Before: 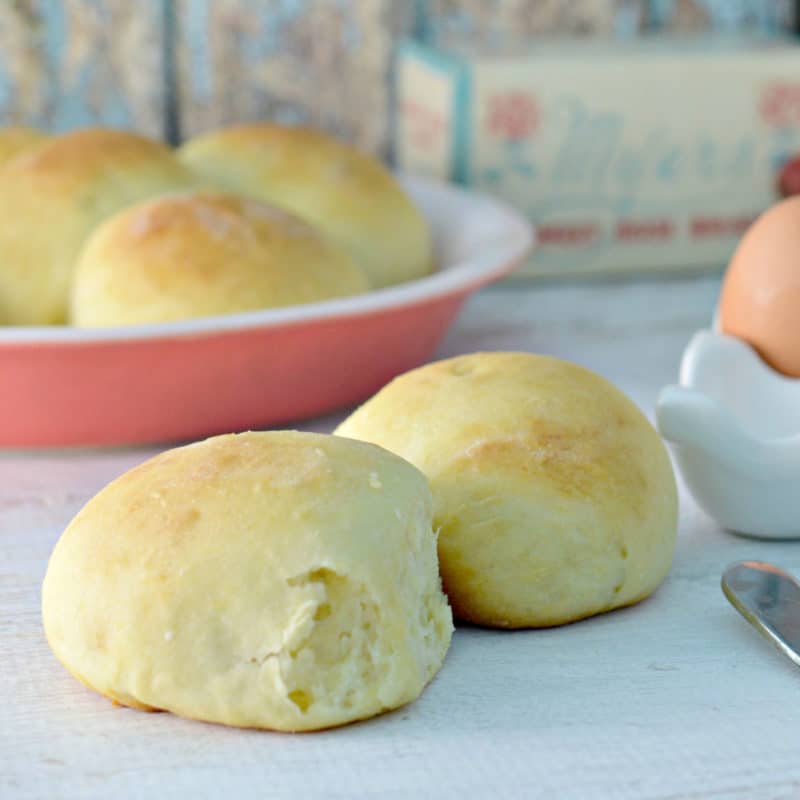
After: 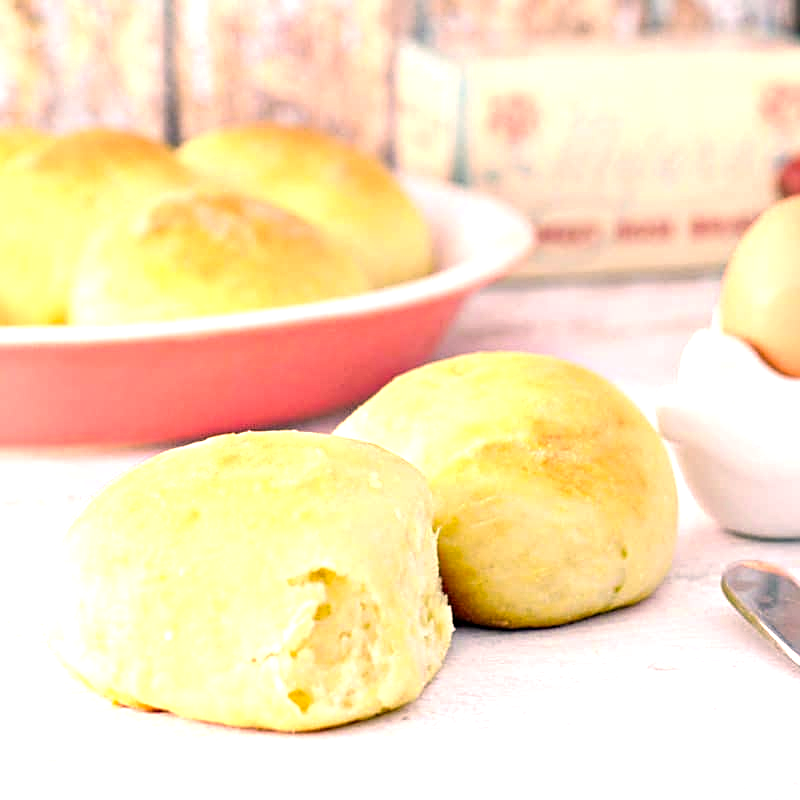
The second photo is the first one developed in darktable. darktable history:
exposure: black level correction 0, exposure 1.198 EV, compensate exposure bias true, compensate highlight preservation false
white balance: red 1.009, blue 1.027
sharpen: on, module defaults
color correction: highlights a* 21.16, highlights b* 19.61
local contrast: highlights 100%, shadows 100%, detail 120%, midtone range 0.2
